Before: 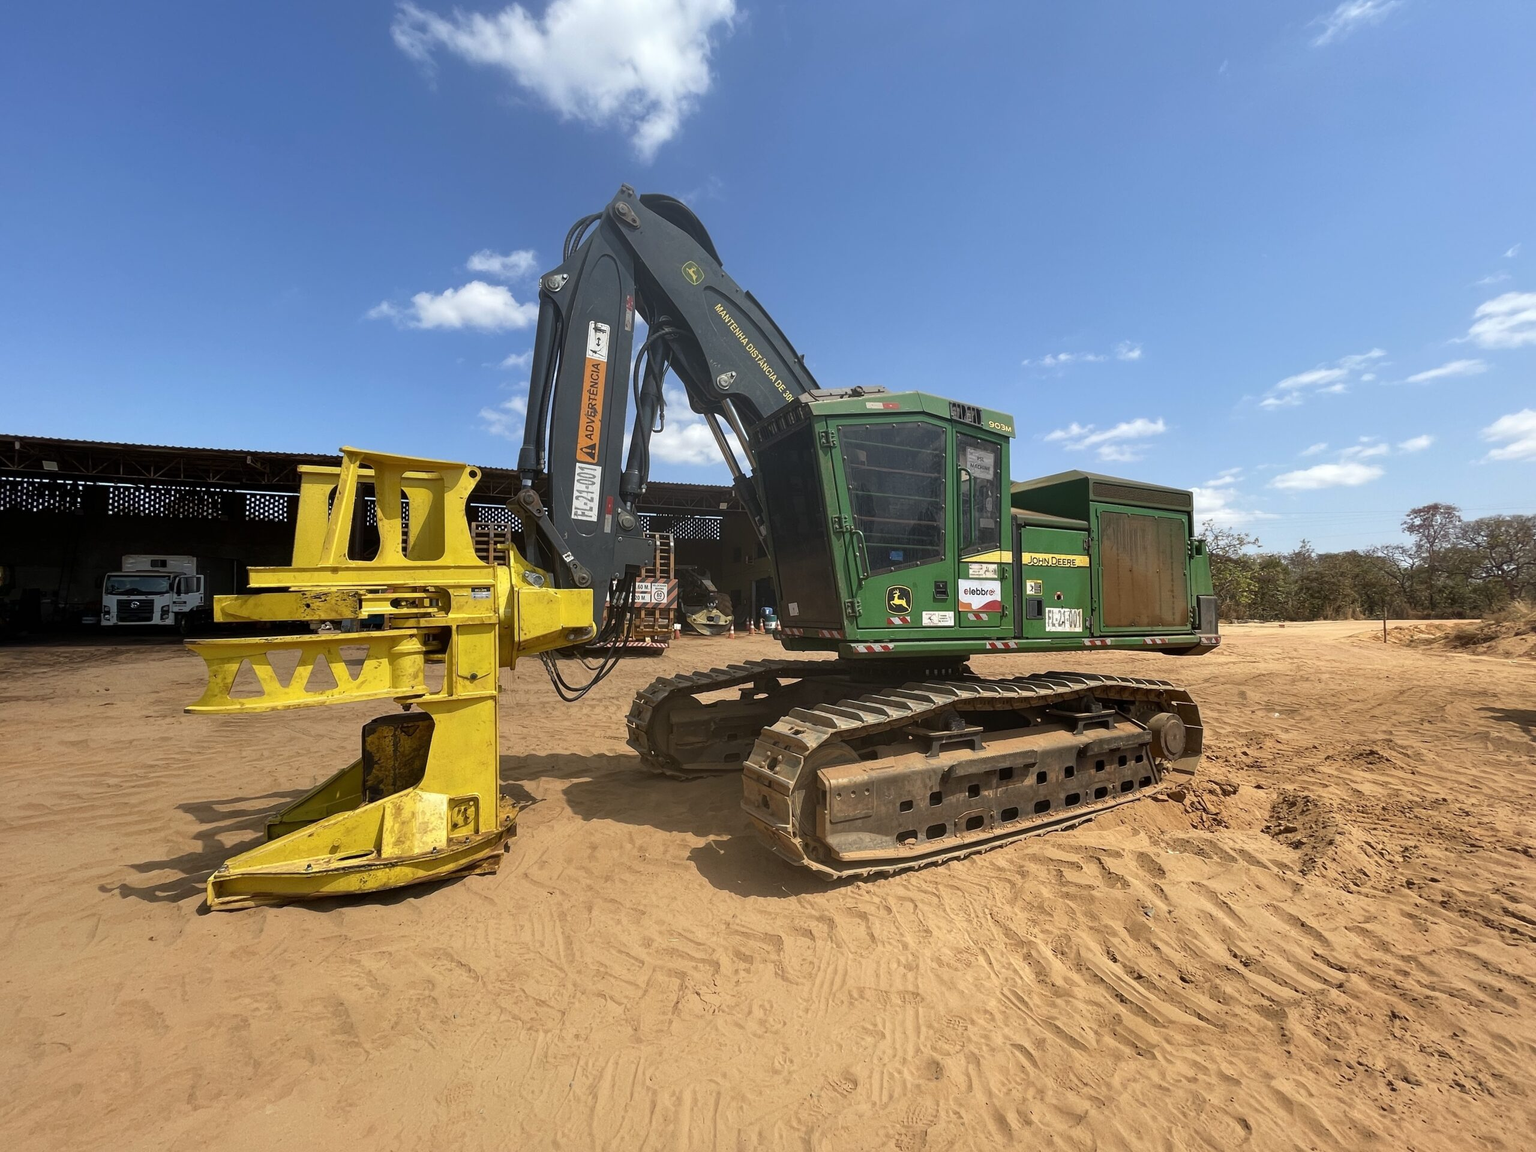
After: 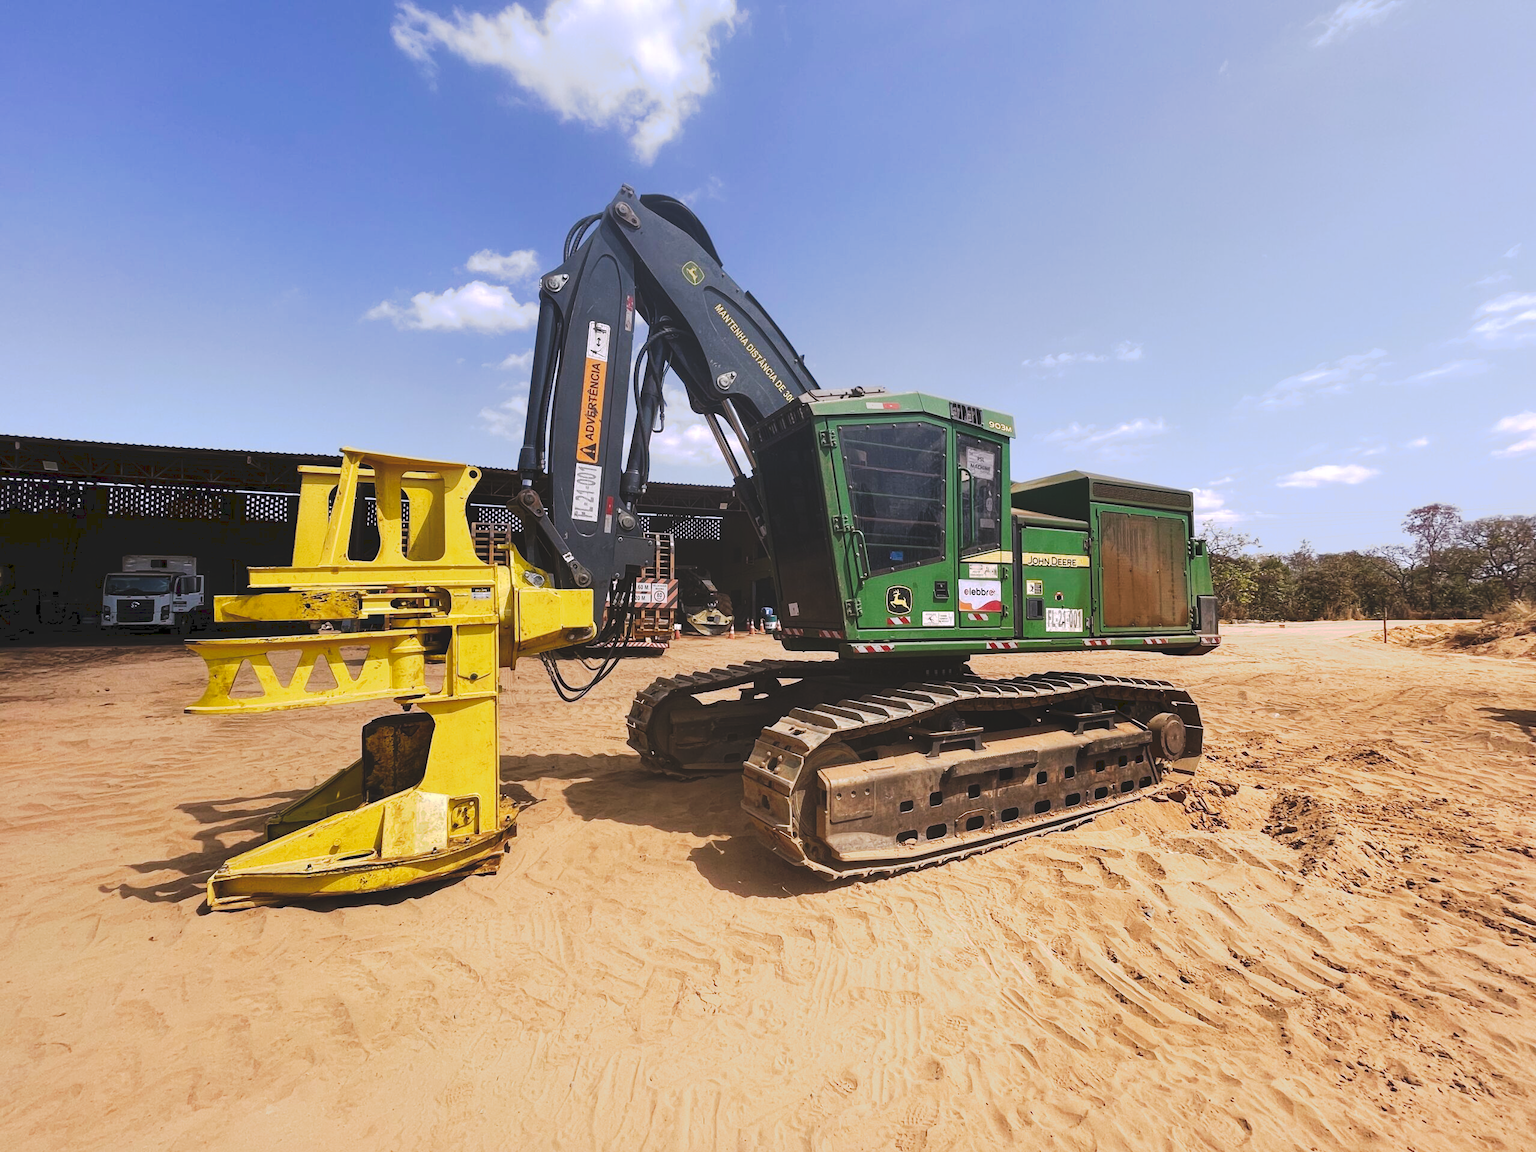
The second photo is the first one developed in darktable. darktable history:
tone curve: curves: ch0 [(0, 0) (0.003, 0.108) (0.011, 0.113) (0.025, 0.113) (0.044, 0.121) (0.069, 0.132) (0.1, 0.145) (0.136, 0.158) (0.177, 0.182) (0.224, 0.215) (0.277, 0.27) (0.335, 0.341) (0.399, 0.424) (0.468, 0.528) (0.543, 0.622) (0.623, 0.721) (0.709, 0.79) (0.801, 0.846) (0.898, 0.871) (1, 1)], preserve colors none
white balance: red 1.05, blue 1.072
